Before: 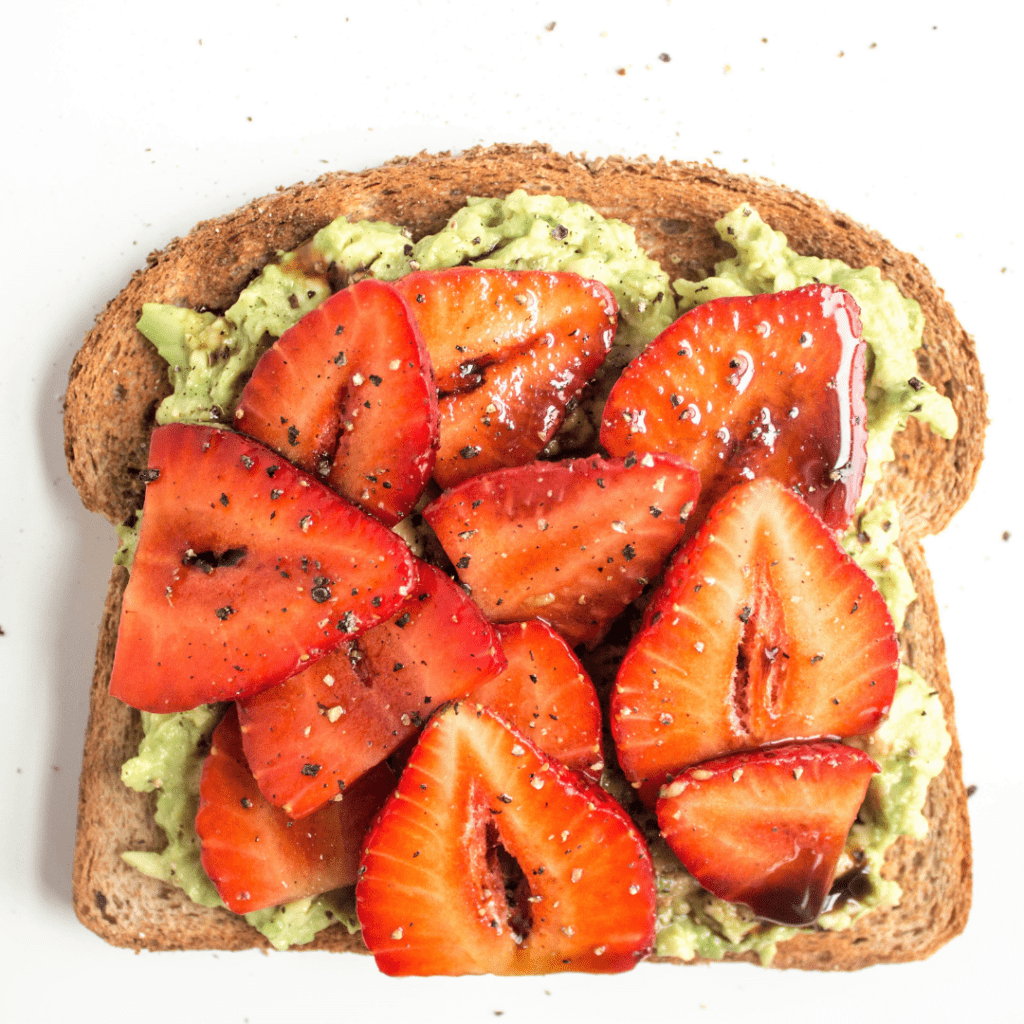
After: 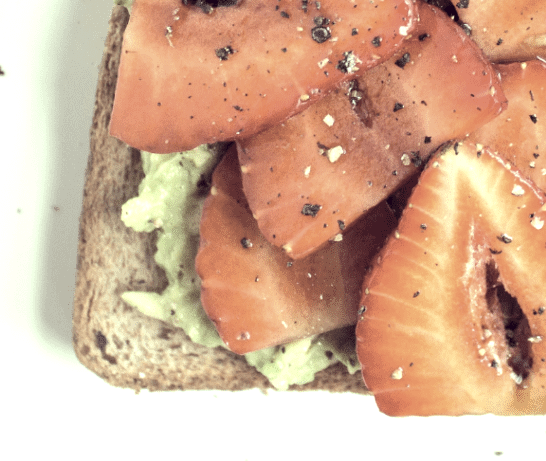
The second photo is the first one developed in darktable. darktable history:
exposure: exposure 0.559 EV, compensate highlight preservation false
color correction: highlights a* -20.17, highlights b* 20.27, shadows a* 20.03, shadows b* -20.46, saturation 0.43
crop and rotate: top 54.778%, right 46.61%, bottom 0.159%
